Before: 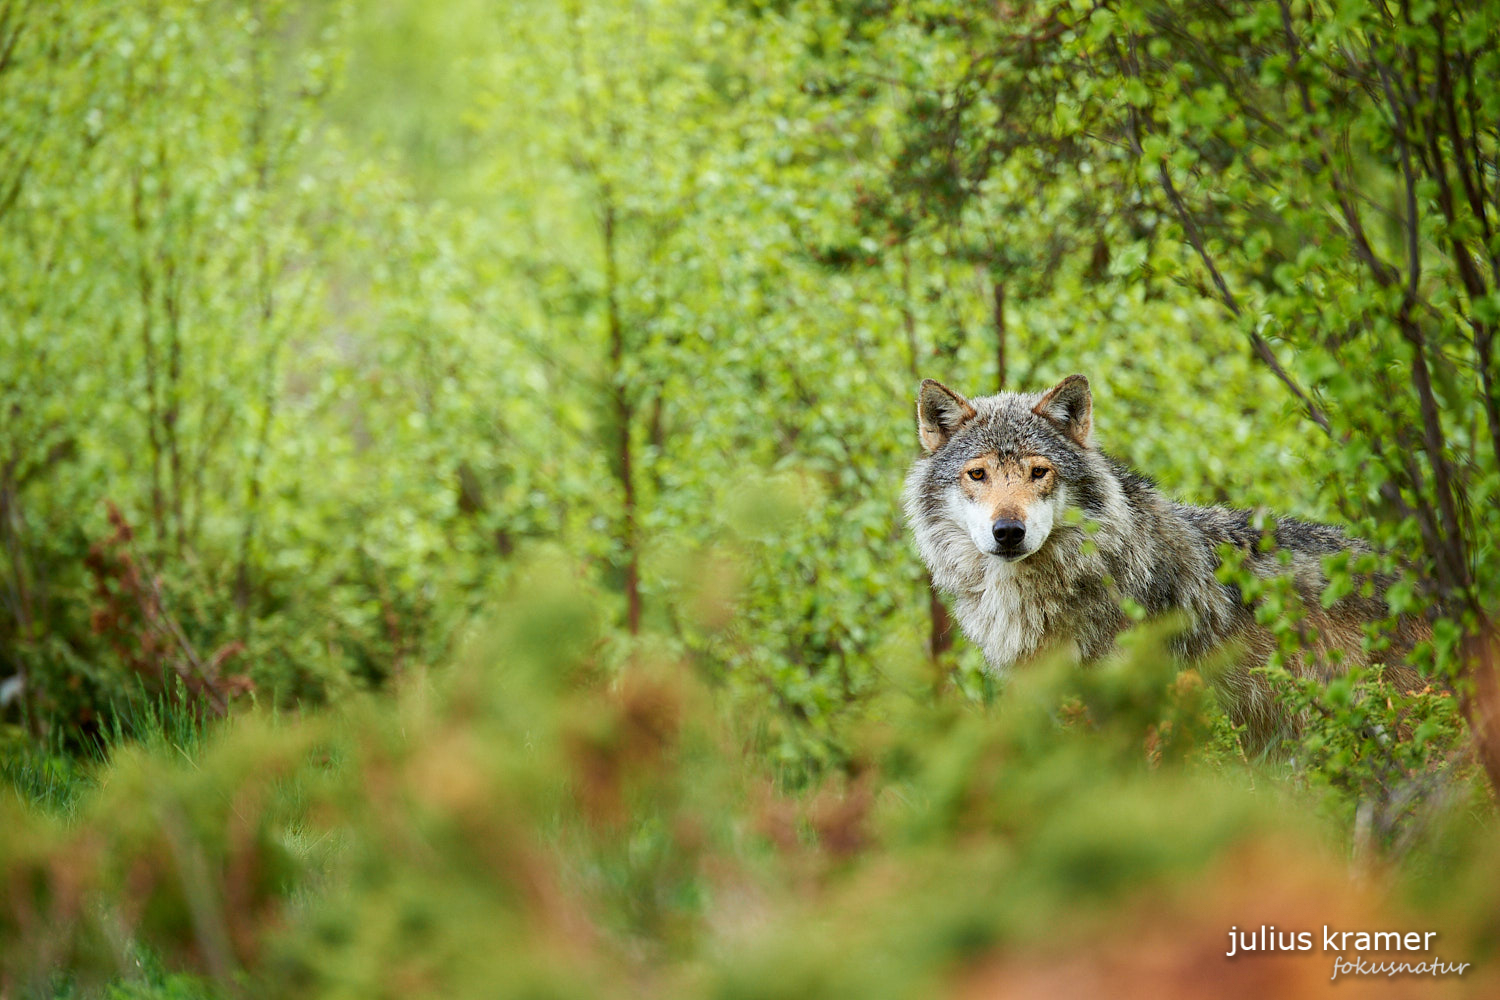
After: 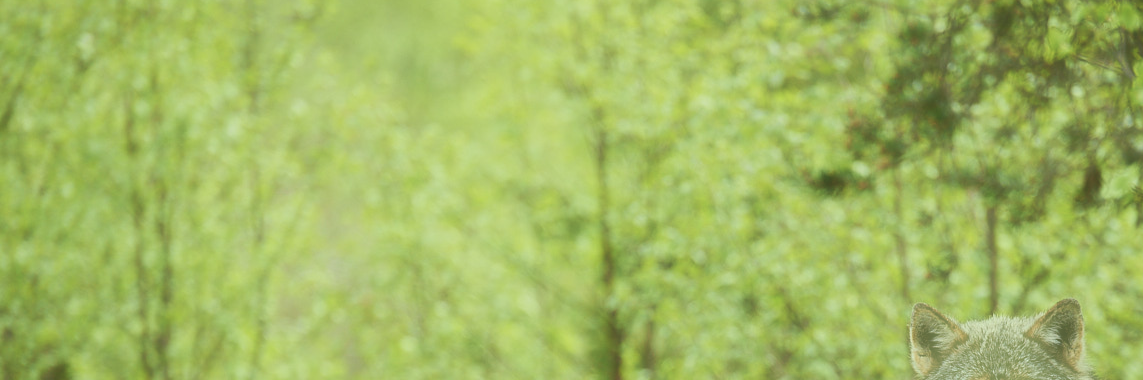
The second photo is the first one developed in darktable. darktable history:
haze removal: strength -0.9, distance 0.225, compatibility mode true, adaptive false
crop: left 0.579%, top 7.627%, right 23.167%, bottom 54.275%
